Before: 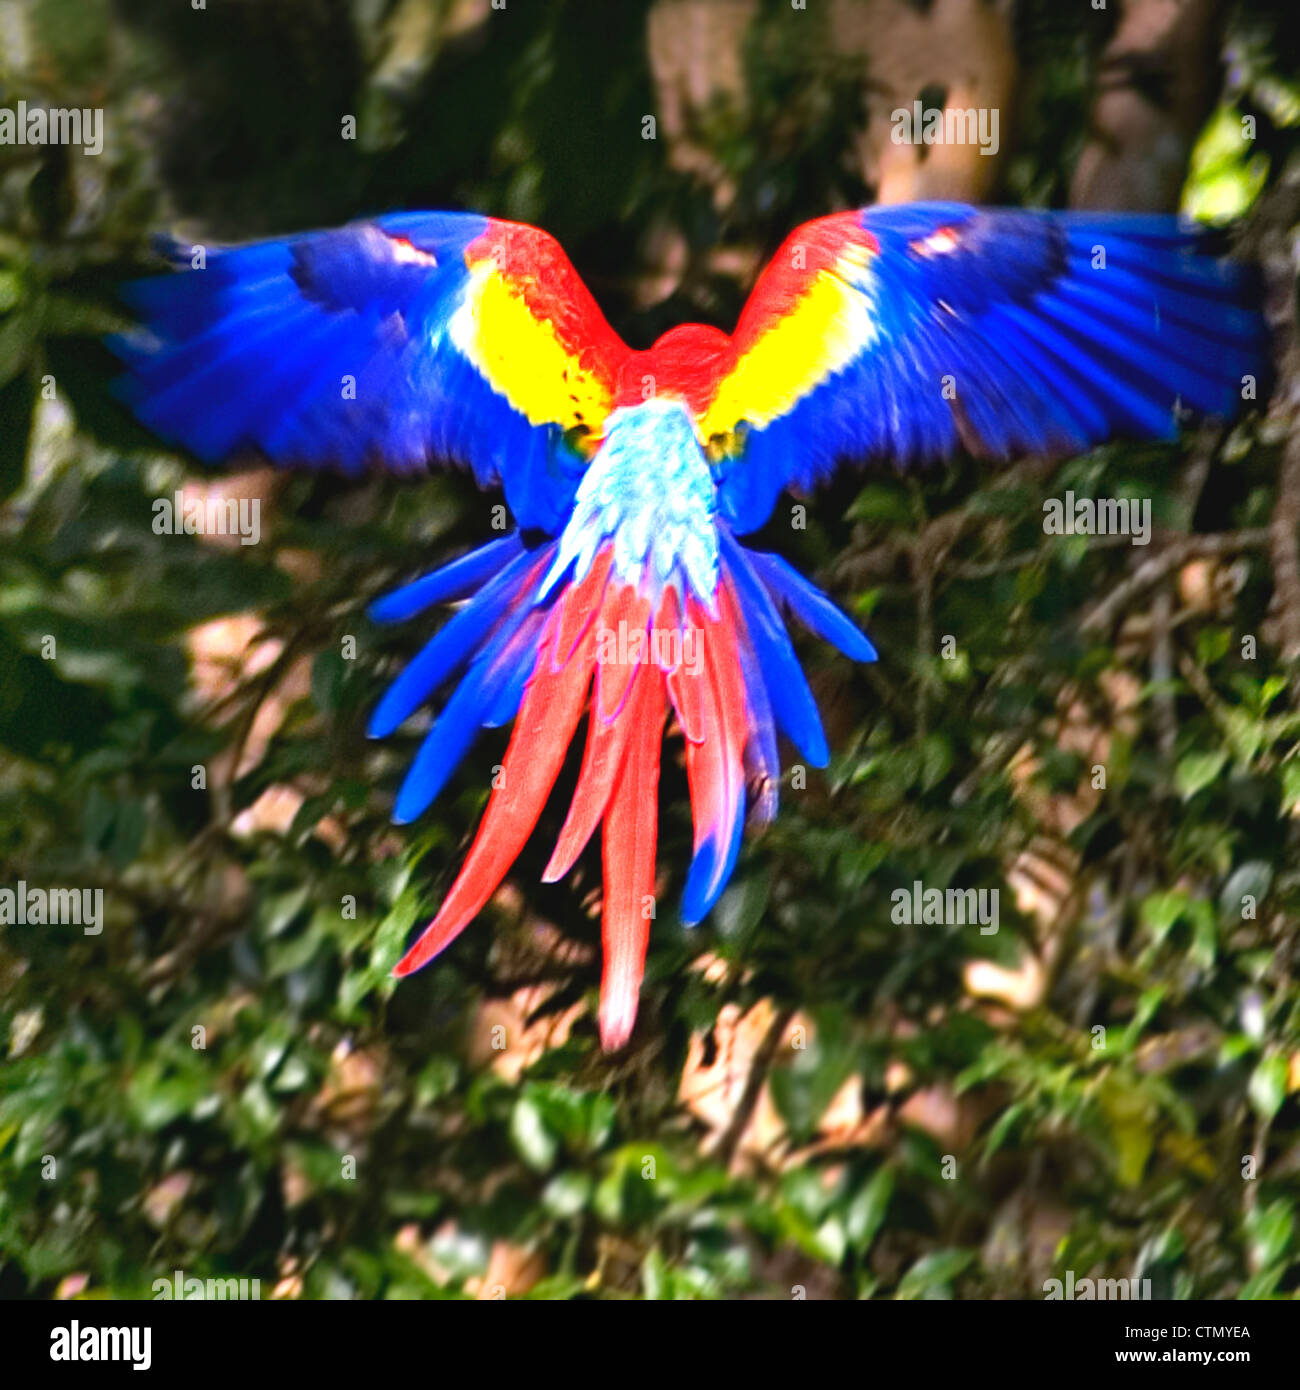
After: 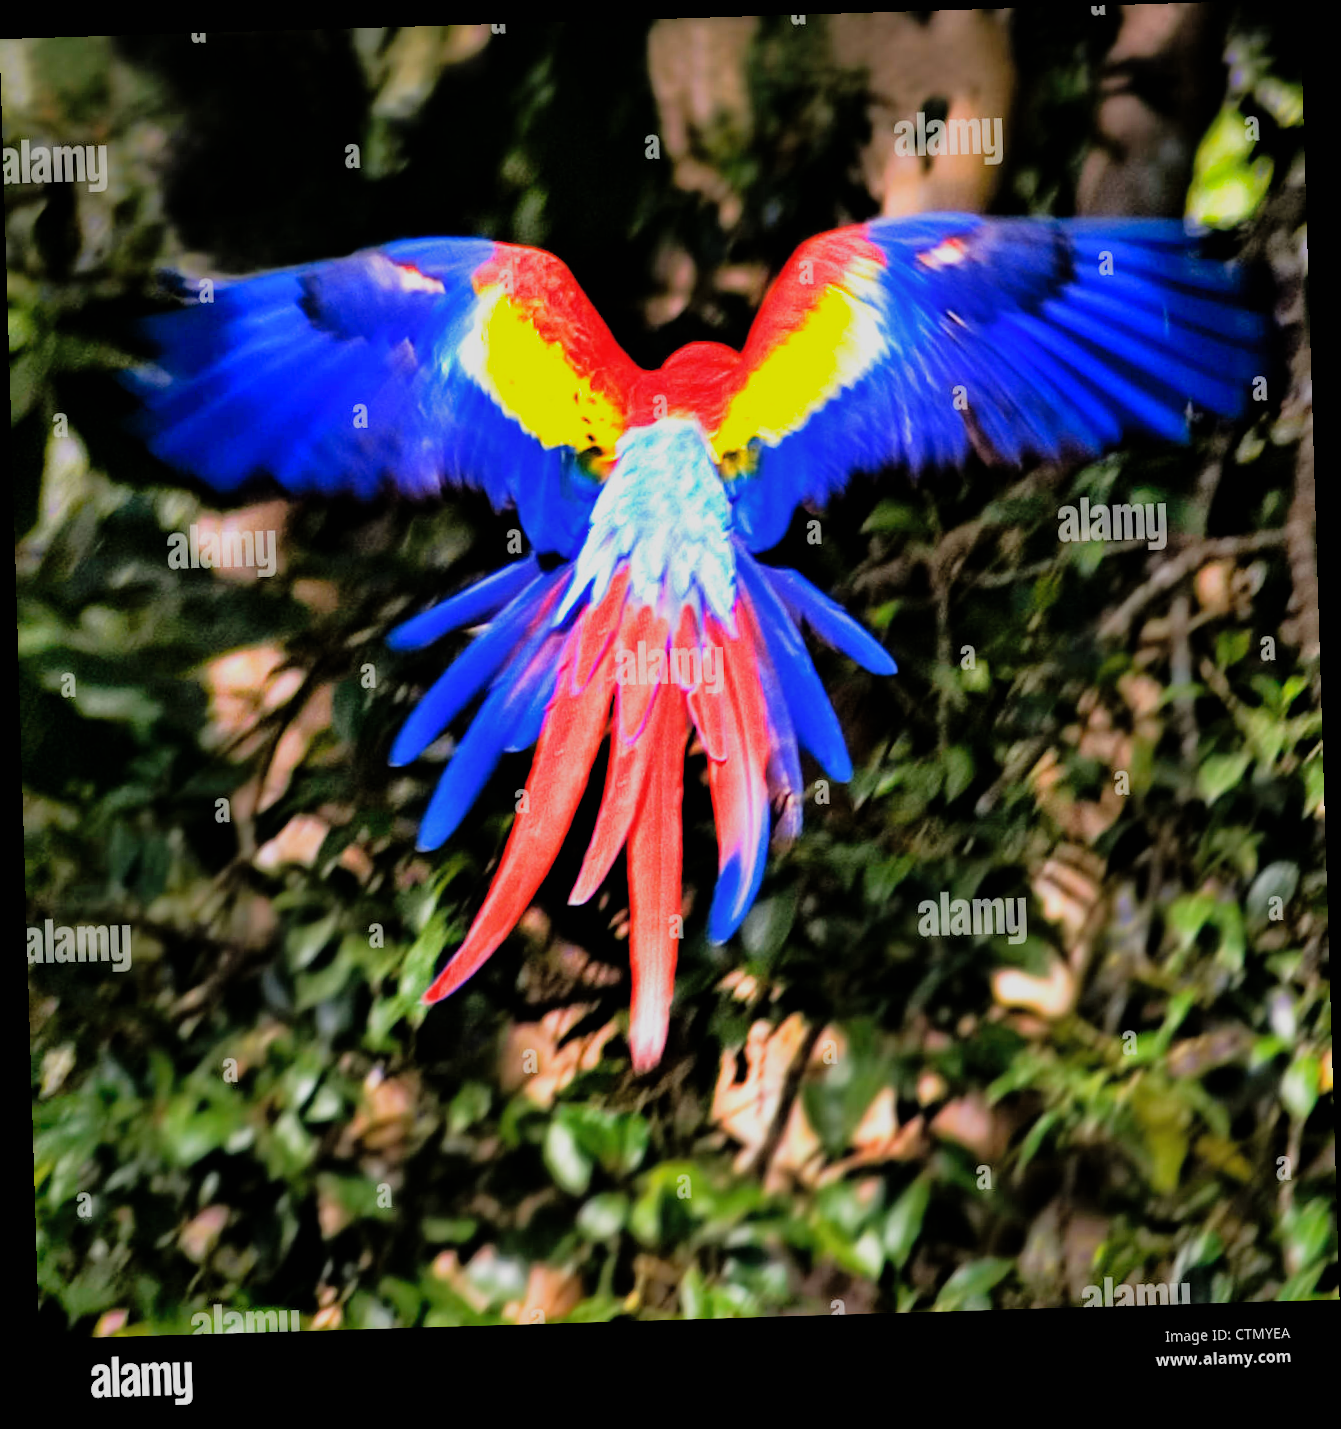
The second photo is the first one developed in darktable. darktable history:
tone equalizer: on, module defaults
shadows and highlights: on, module defaults
rotate and perspective: rotation -1.75°, automatic cropping off
filmic rgb: black relative exposure -5 EV, white relative exposure 3.5 EV, hardness 3.19, contrast 1.3, highlights saturation mix -50%
